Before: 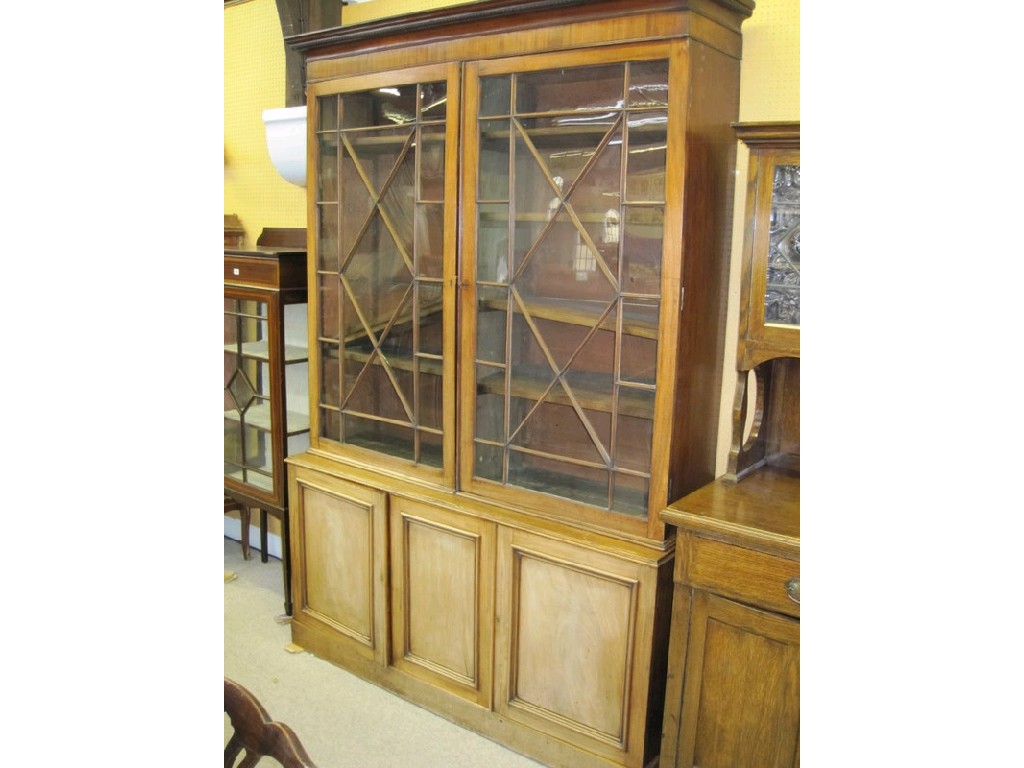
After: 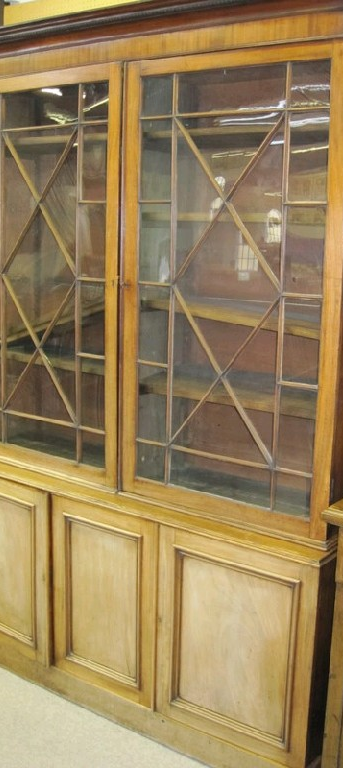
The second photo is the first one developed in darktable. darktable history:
crop: left 33.057%, right 33.374%
